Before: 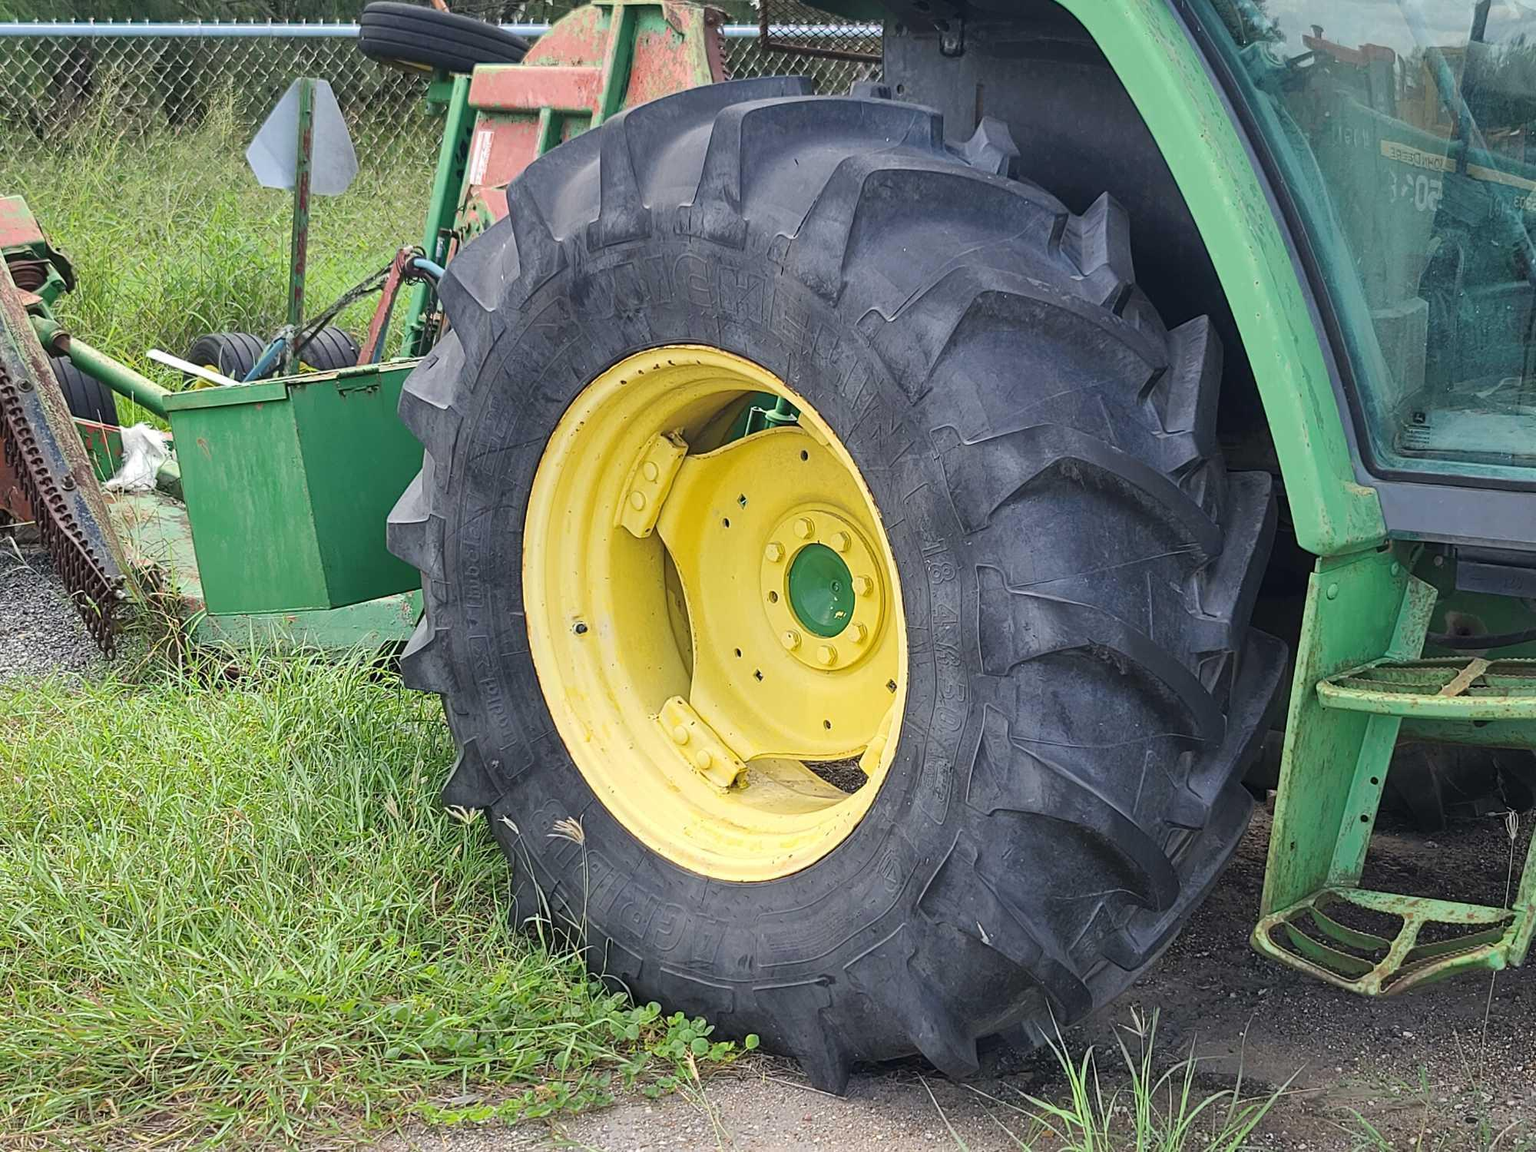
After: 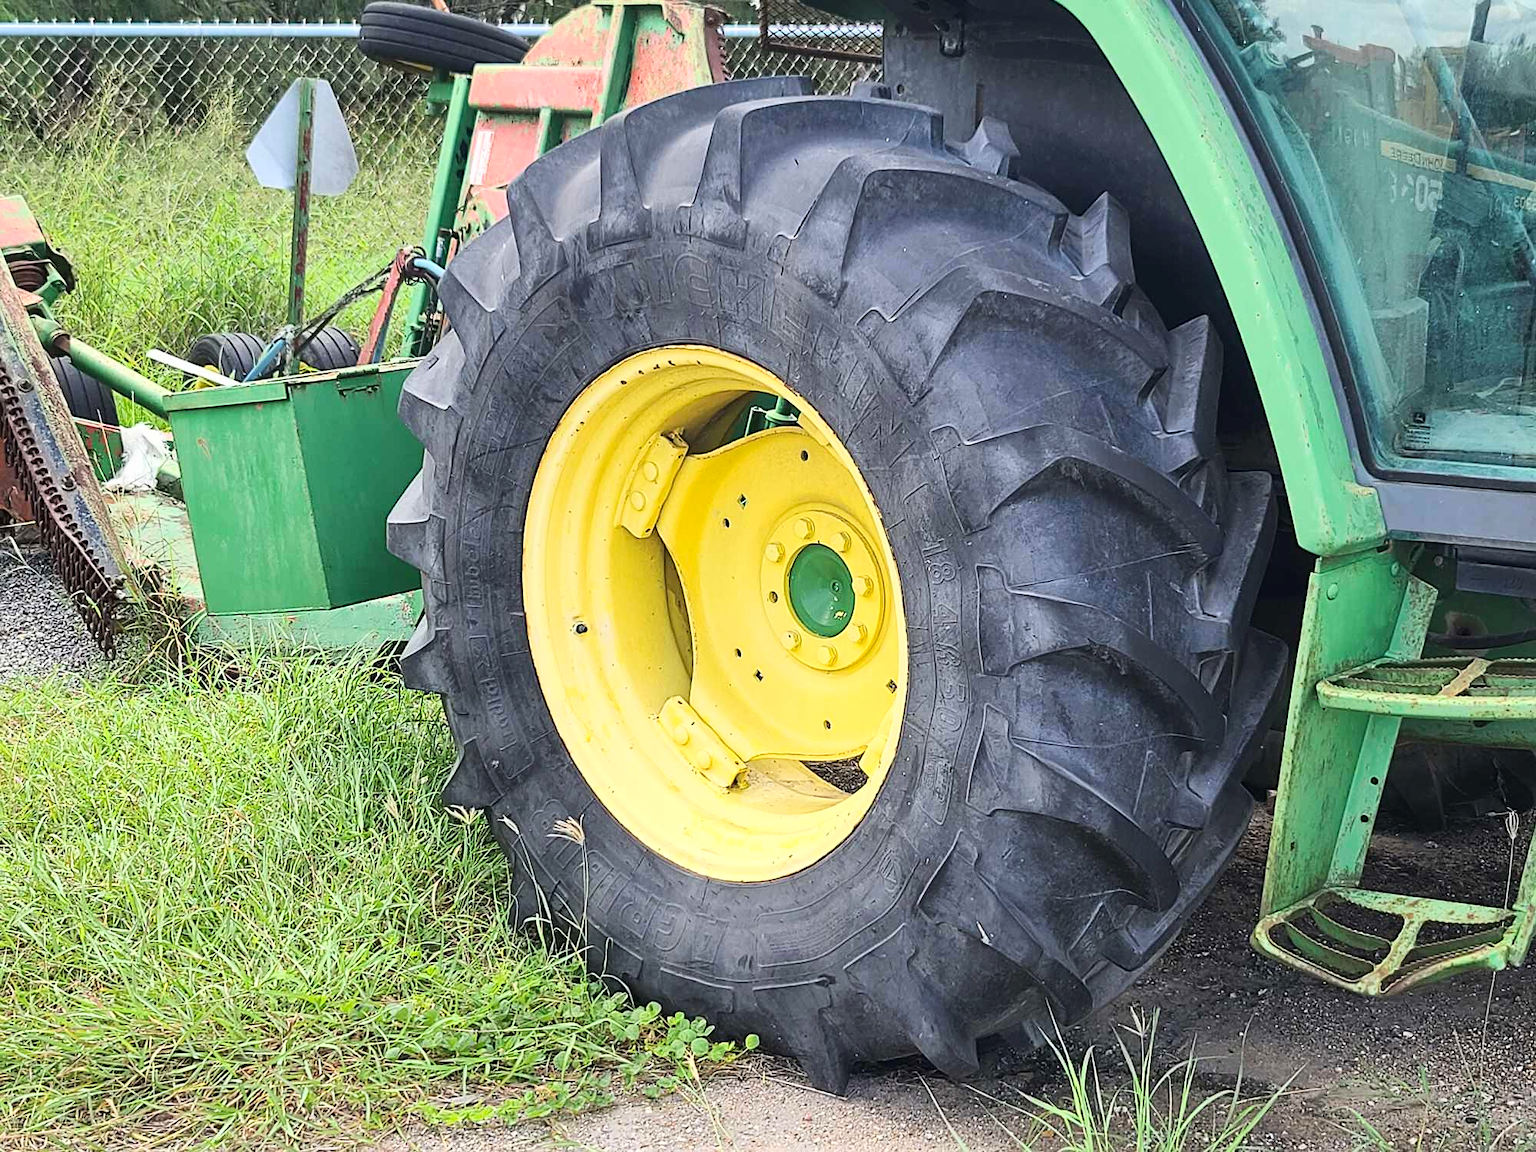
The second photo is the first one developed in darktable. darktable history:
tone curve: curves: ch0 [(0, 0) (0.003, 0.011) (0.011, 0.02) (0.025, 0.032) (0.044, 0.046) (0.069, 0.071) (0.1, 0.107) (0.136, 0.144) (0.177, 0.189) (0.224, 0.244) (0.277, 0.309) (0.335, 0.398) (0.399, 0.477) (0.468, 0.583) (0.543, 0.675) (0.623, 0.772) (0.709, 0.855) (0.801, 0.926) (0.898, 0.979) (1, 1)], color space Lab, linked channels, preserve colors none
sharpen: radius 1.515, amount 0.361, threshold 1.605
exposure: black level correction 0.001, exposure -0.121 EV, compensate highlight preservation false
